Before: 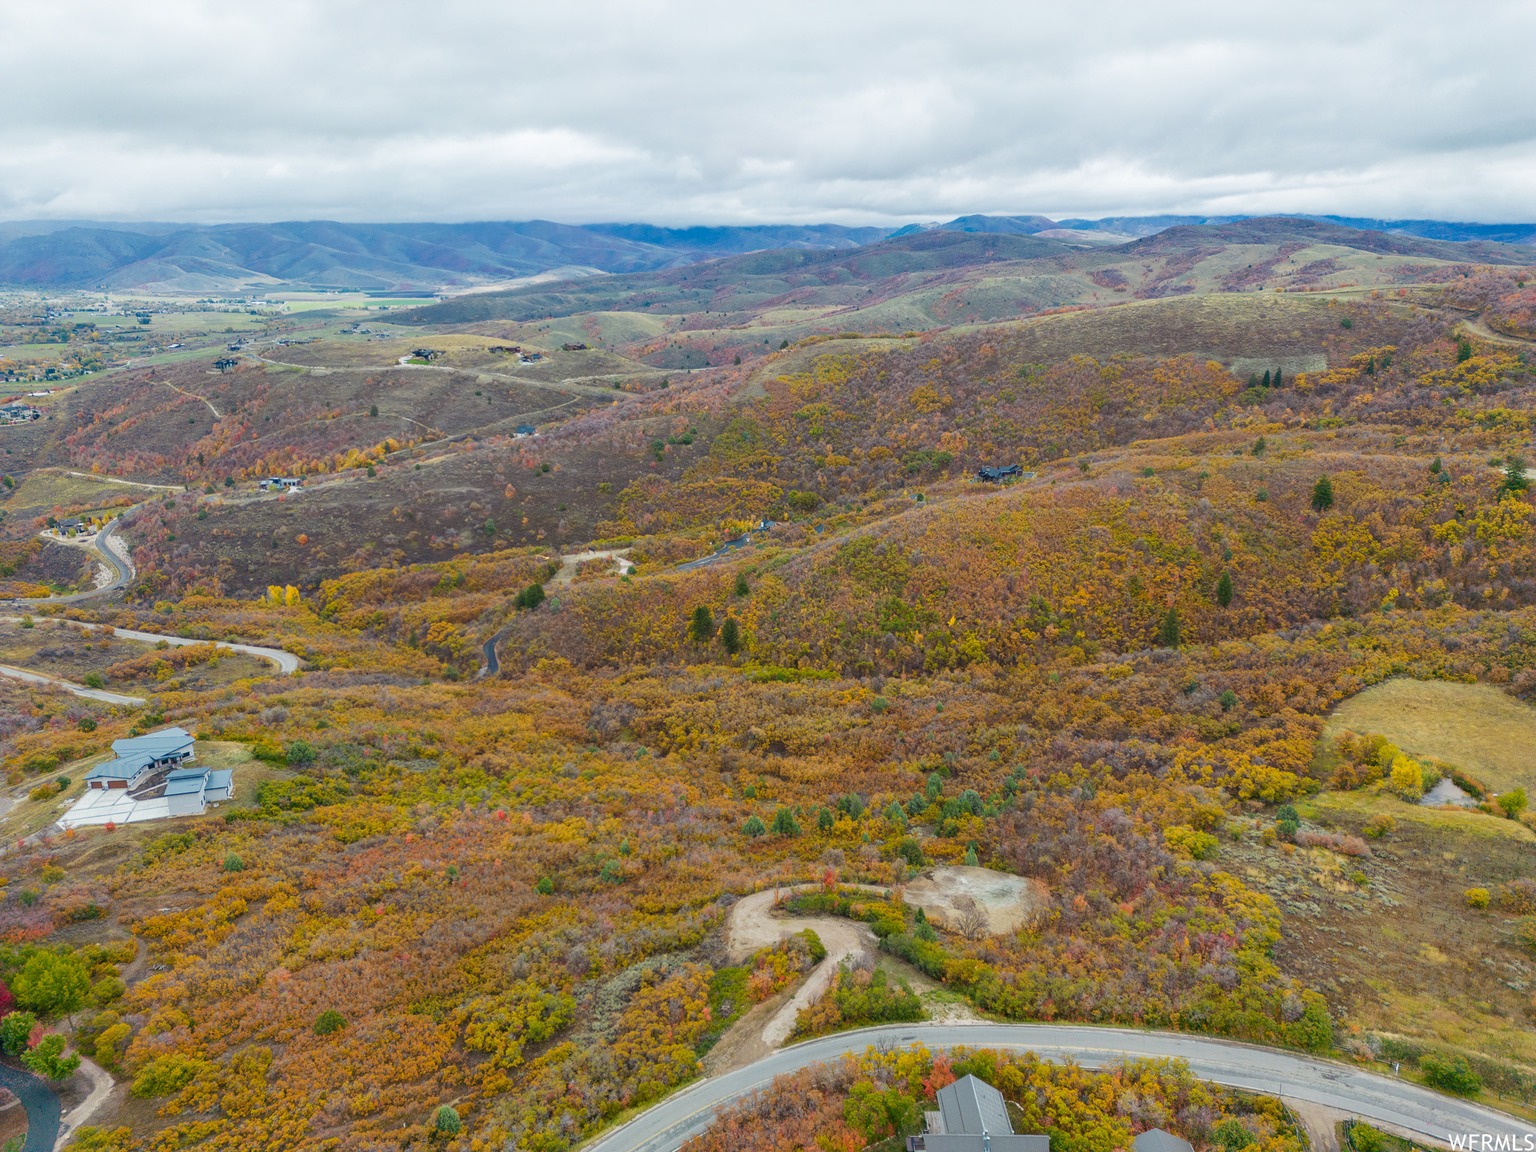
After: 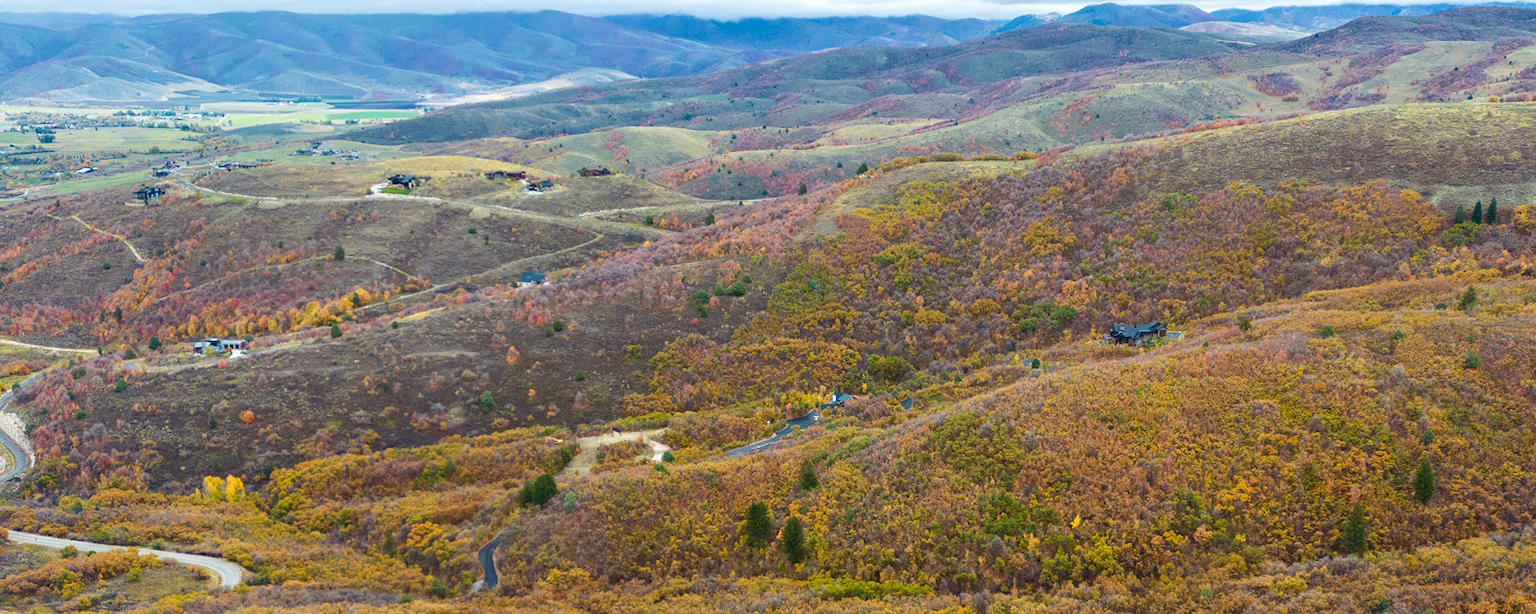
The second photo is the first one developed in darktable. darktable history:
tone equalizer: -8 EV -0.391 EV, -7 EV -0.409 EV, -6 EV -0.298 EV, -5 EV -0.234 EV, -3 EV 0.191 EV, -2 EV 0.324 EV, -1 EV 0.379 EV, +0 EV 0.442 EV, edges refinement/feathering 500, mask exposure compensation -1.57 EV, preserve details no
crop: left 7.072%, top 18.454%, right 14.507%, bottom 39.699%
velvia: on, module defaults
